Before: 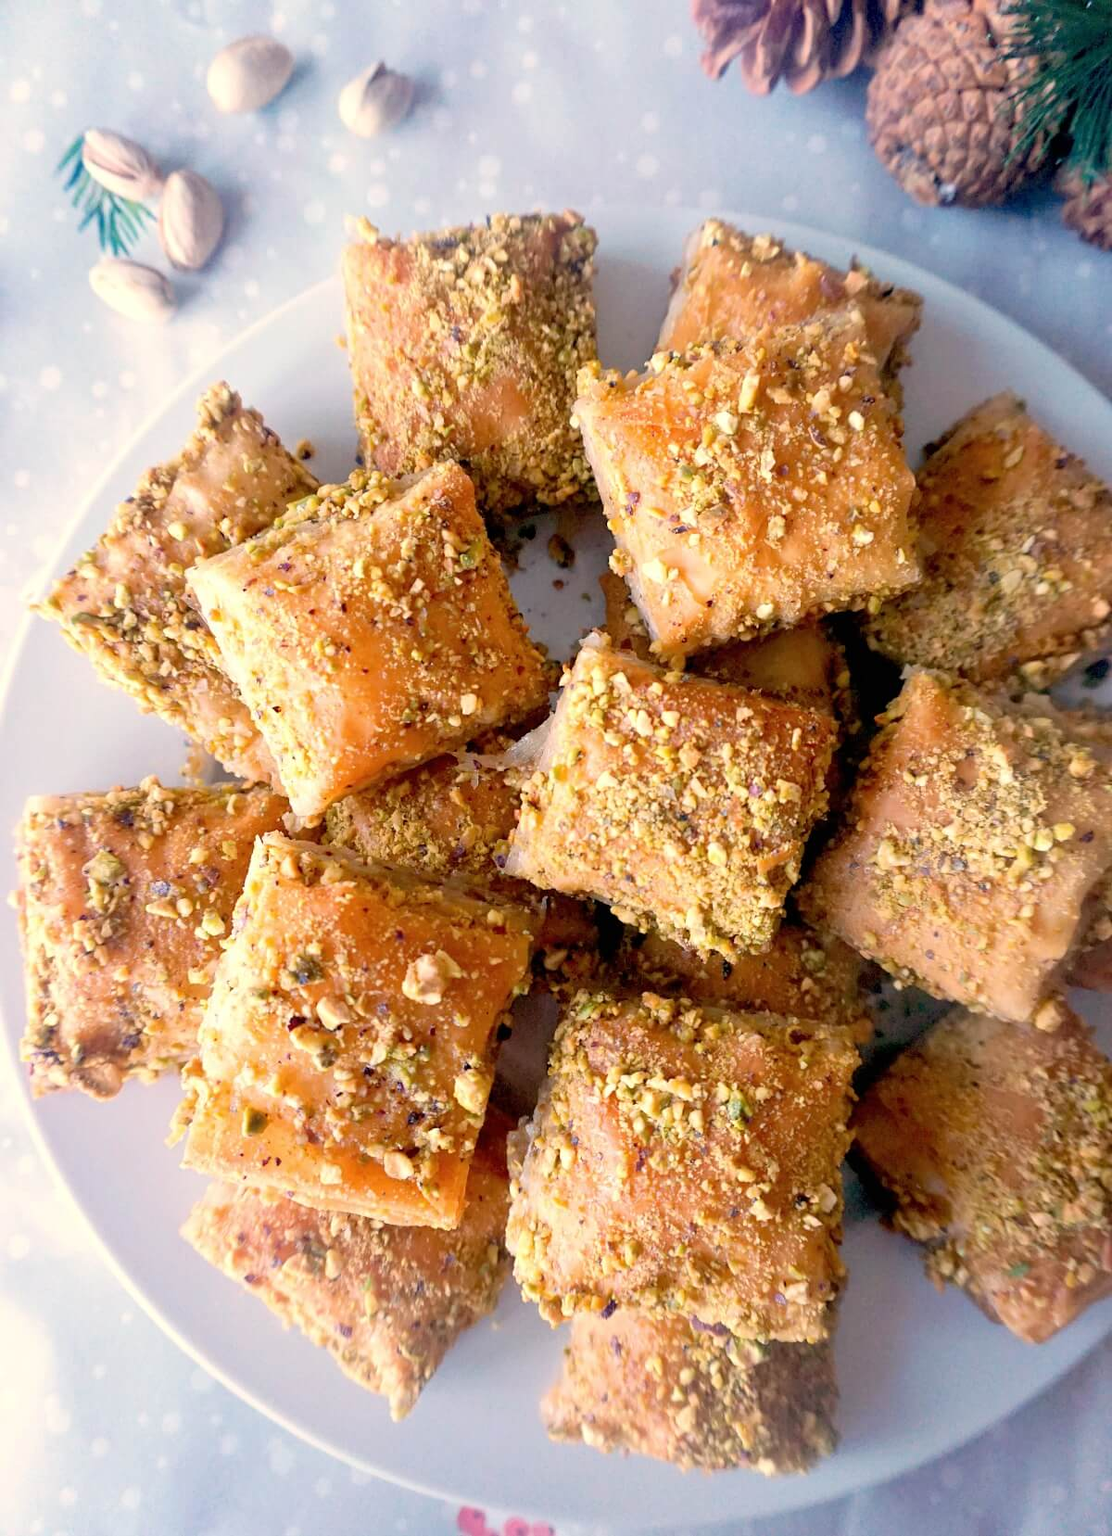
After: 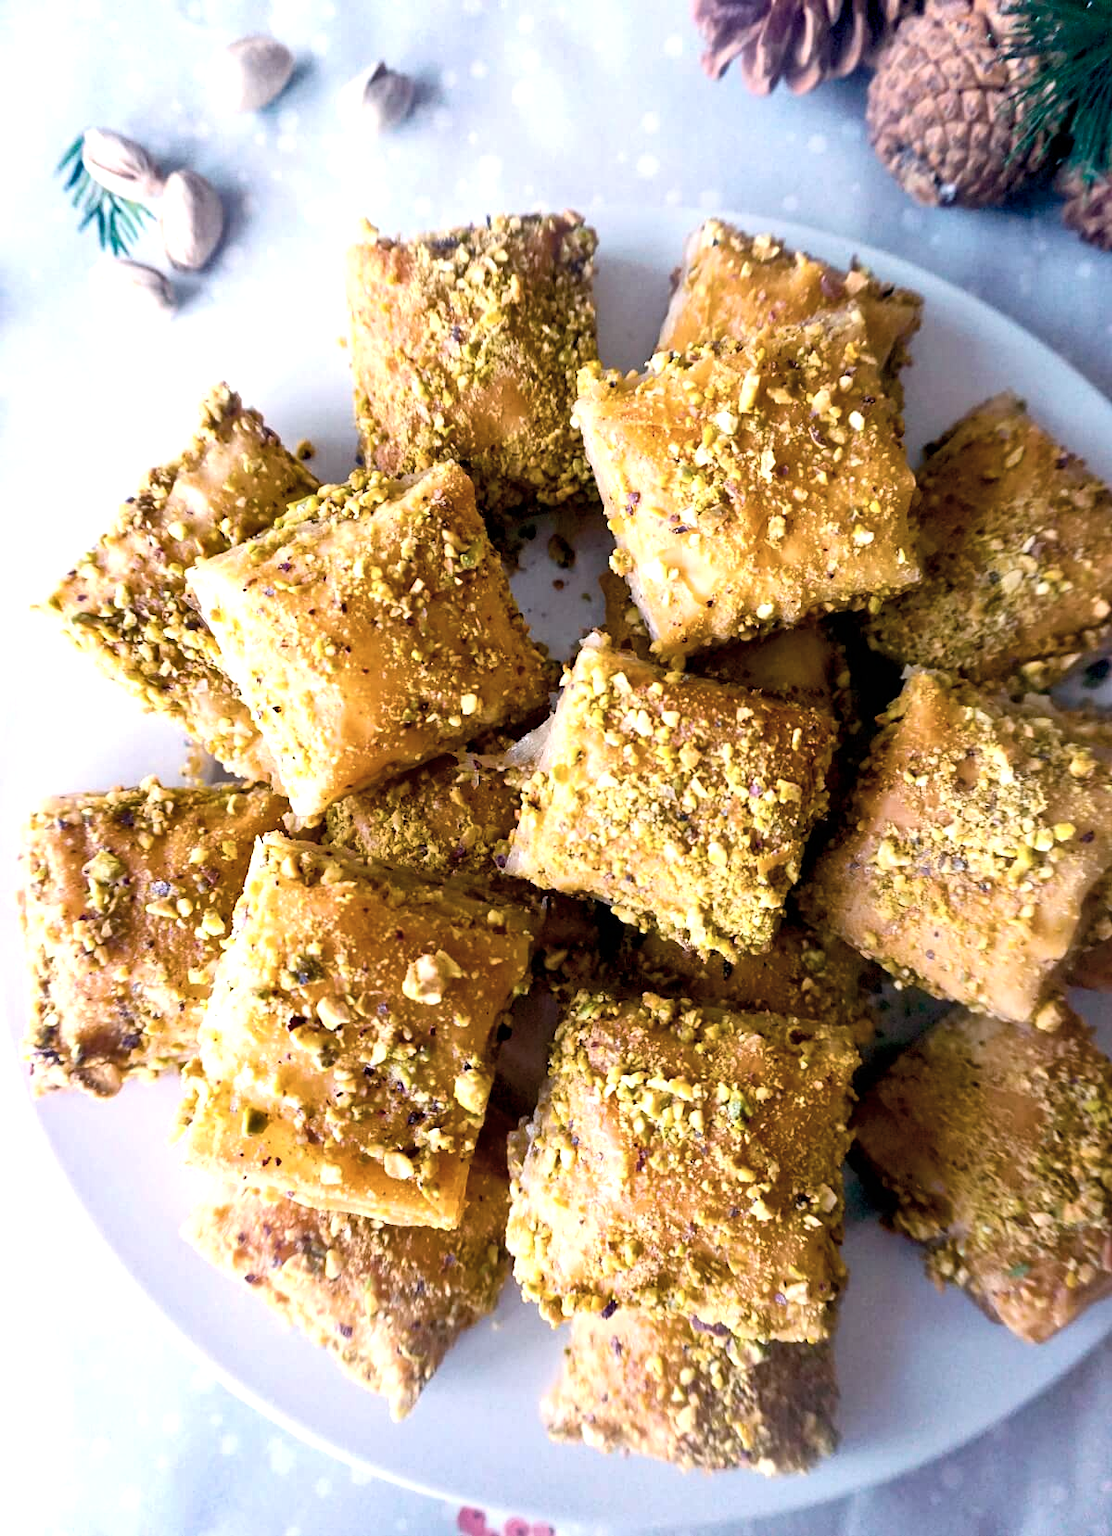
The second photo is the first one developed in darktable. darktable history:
shadows and highlights: shadows 37.27, highlights -28.18, soften with gaussian
color balance rgb: linear chroma grading › global chroma 9%, perceptual saturation grading › global saturation 36%, perceptual saturation grading › shadows 35%, perceptual brilliance grading › global brilliance 15%, perceptual brilliance grading › shadows -35%, global vibrance 15%
contrast brightness saturation: contrast 0.1, saturation -0.36
white balance: red 0.967, blue 1.049
